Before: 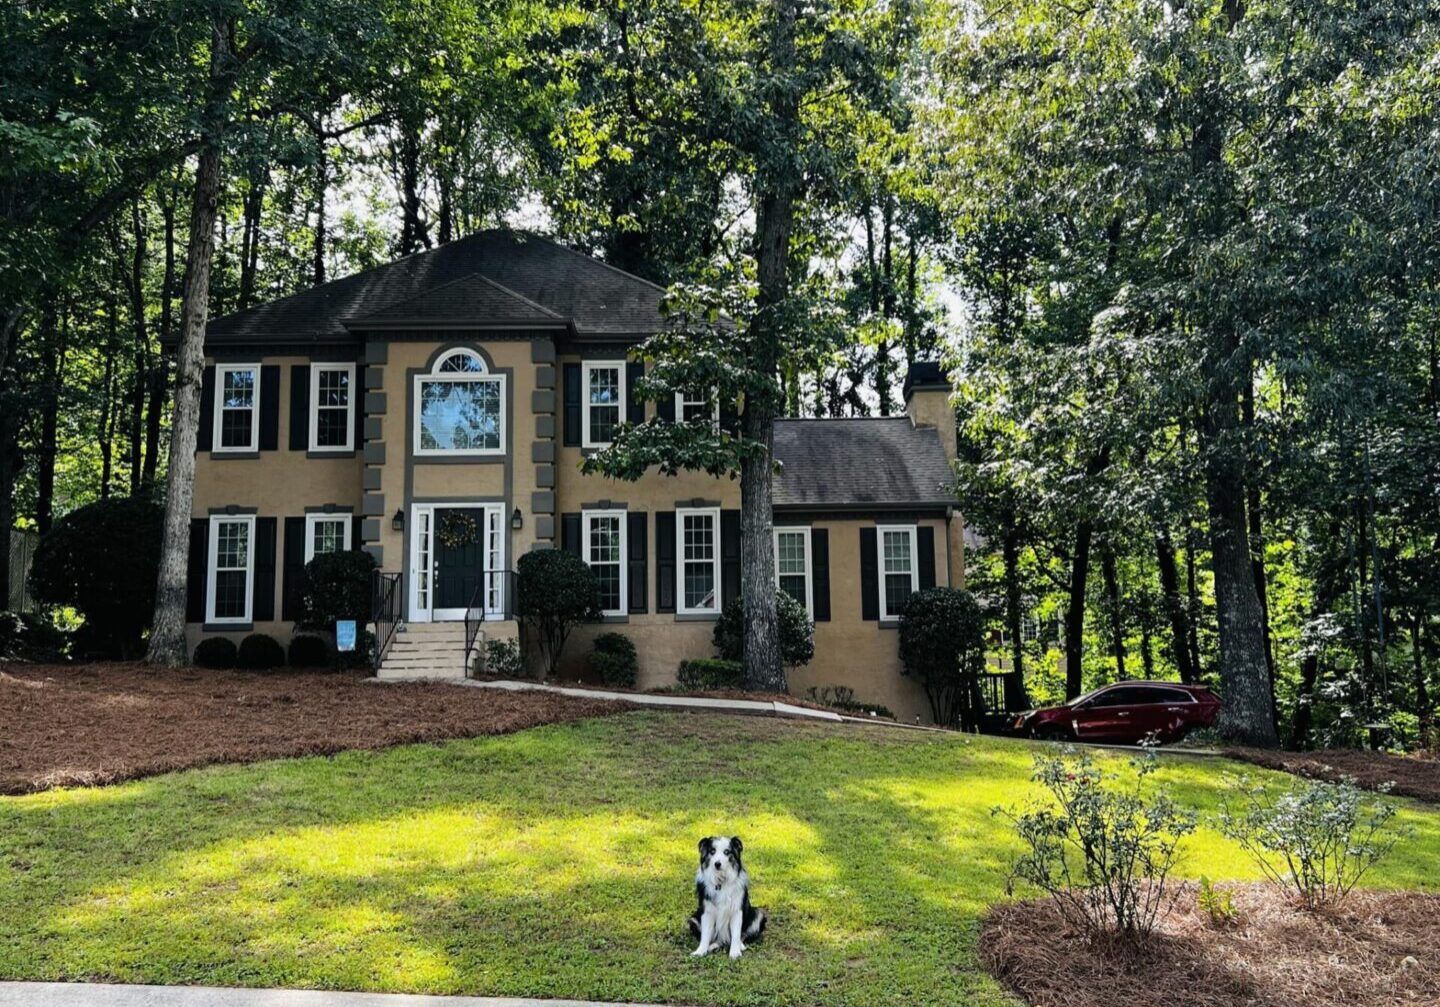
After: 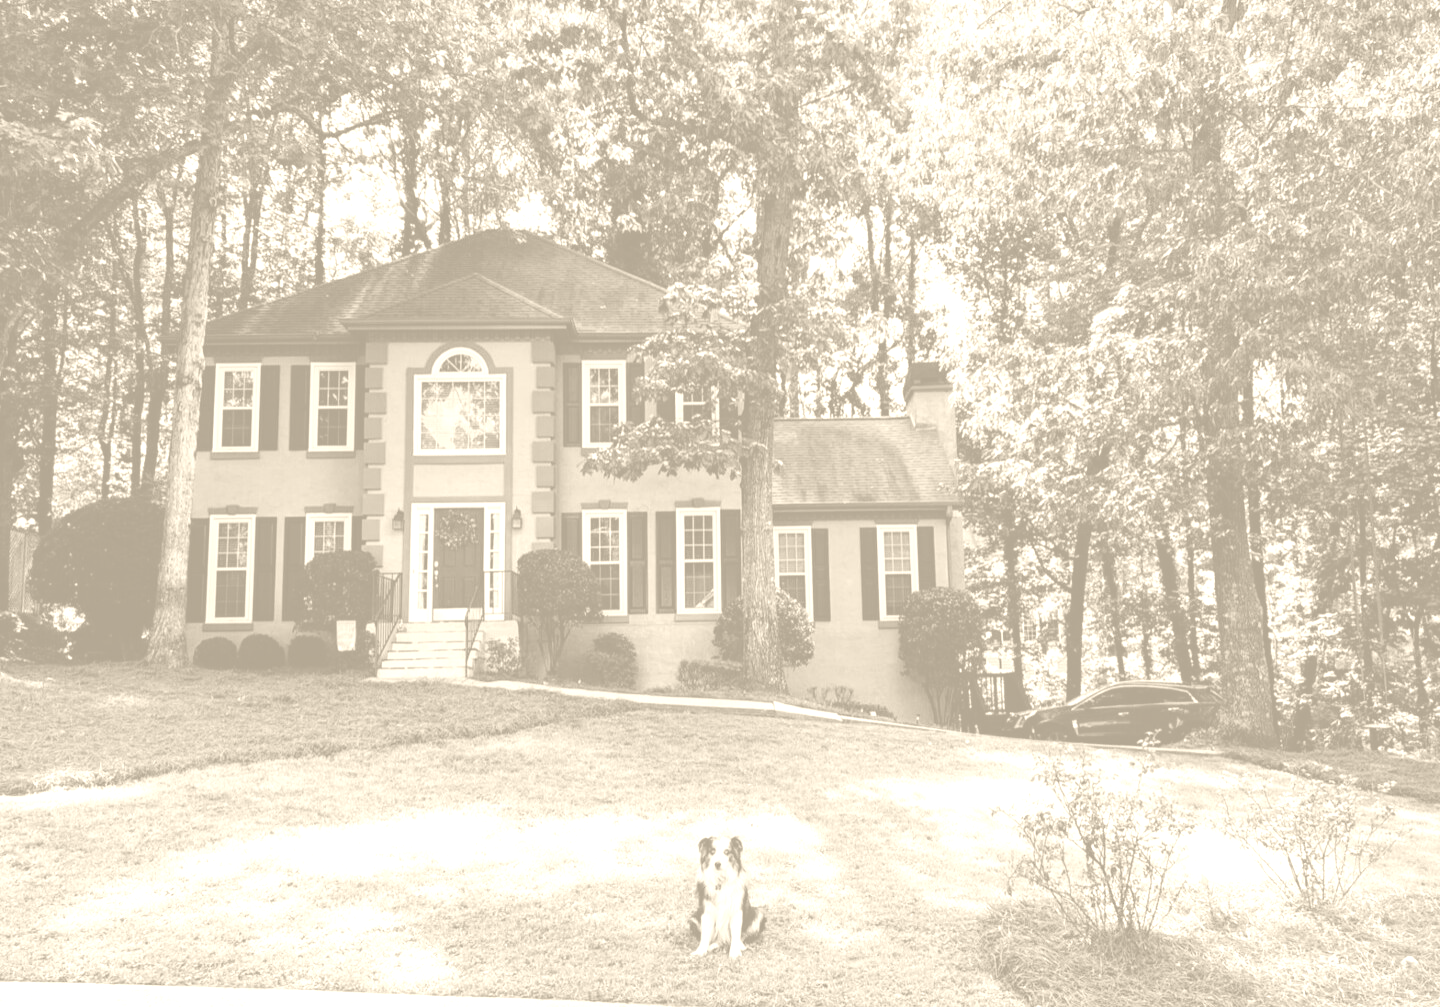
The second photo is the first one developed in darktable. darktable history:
colorize: hue 36°, saturation 71%, lightness 80.79%
color correction: highlights a* -4.28, highlights b* 6.53
